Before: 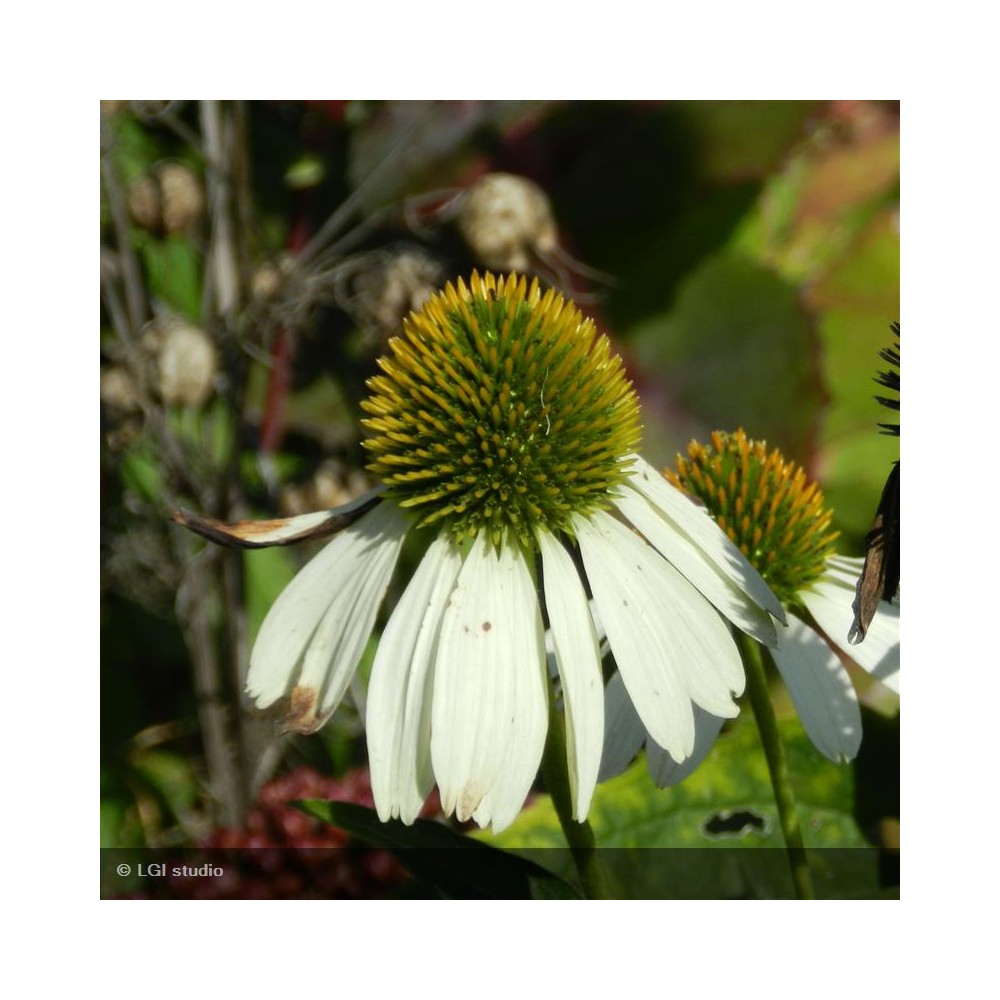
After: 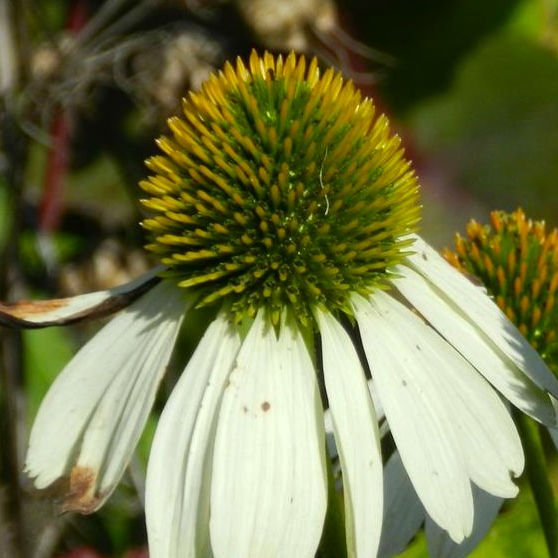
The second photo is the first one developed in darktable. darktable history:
crop and rotate: left 22.13%, top 22.054%, right 22.026%, bottom 22.102%
contrast brightness saturation: contrast 0.04, saturation 0.16
